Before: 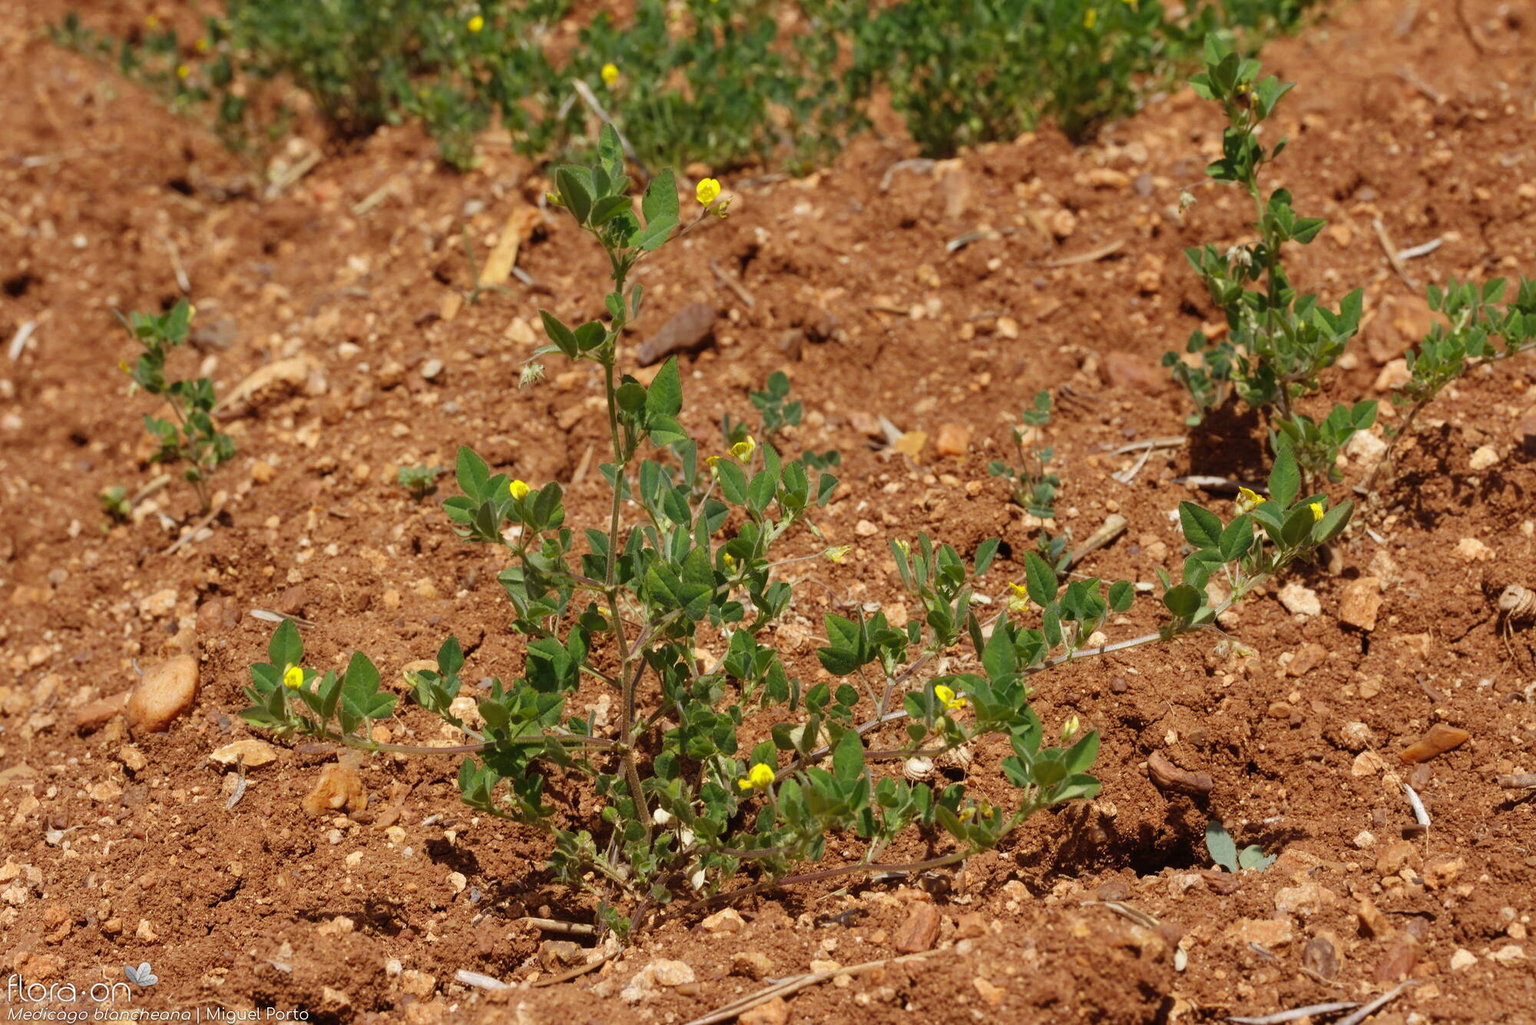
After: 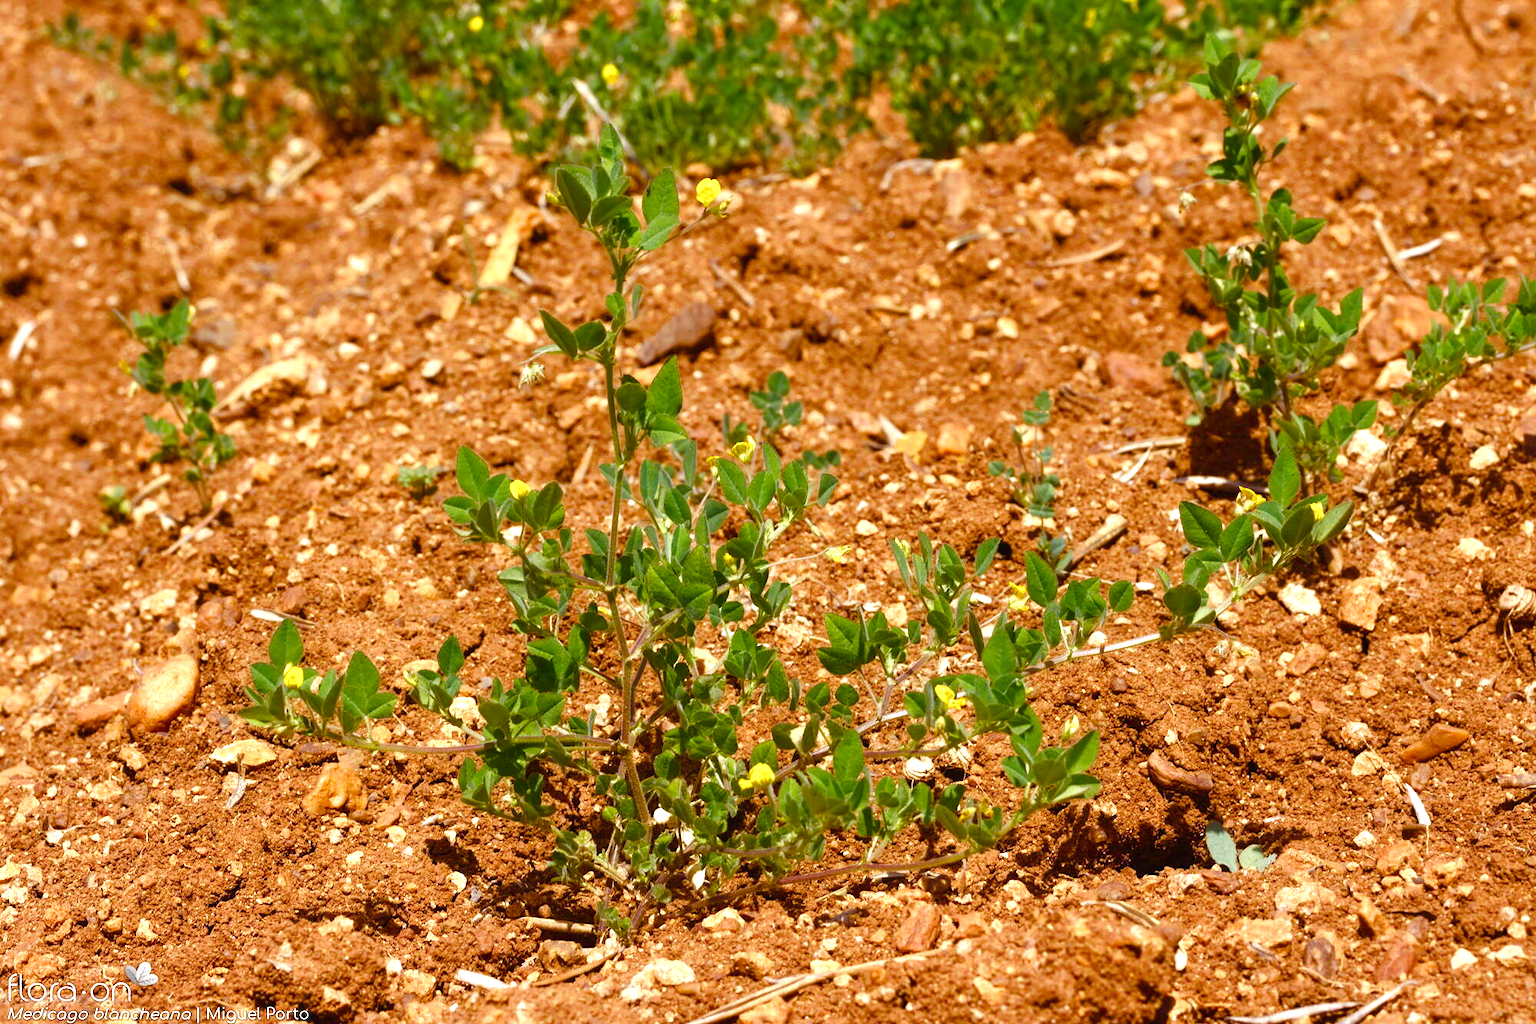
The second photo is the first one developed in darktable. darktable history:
color balance rgb: perceptual saturation grading › global saturation 25.185%, perceptual saturation grading › highlights -50.566%, perceptual saturation grading › shadows 30.15%, perceptual brilliance grading › global brilliance 24.998%, global vibrance 20%
